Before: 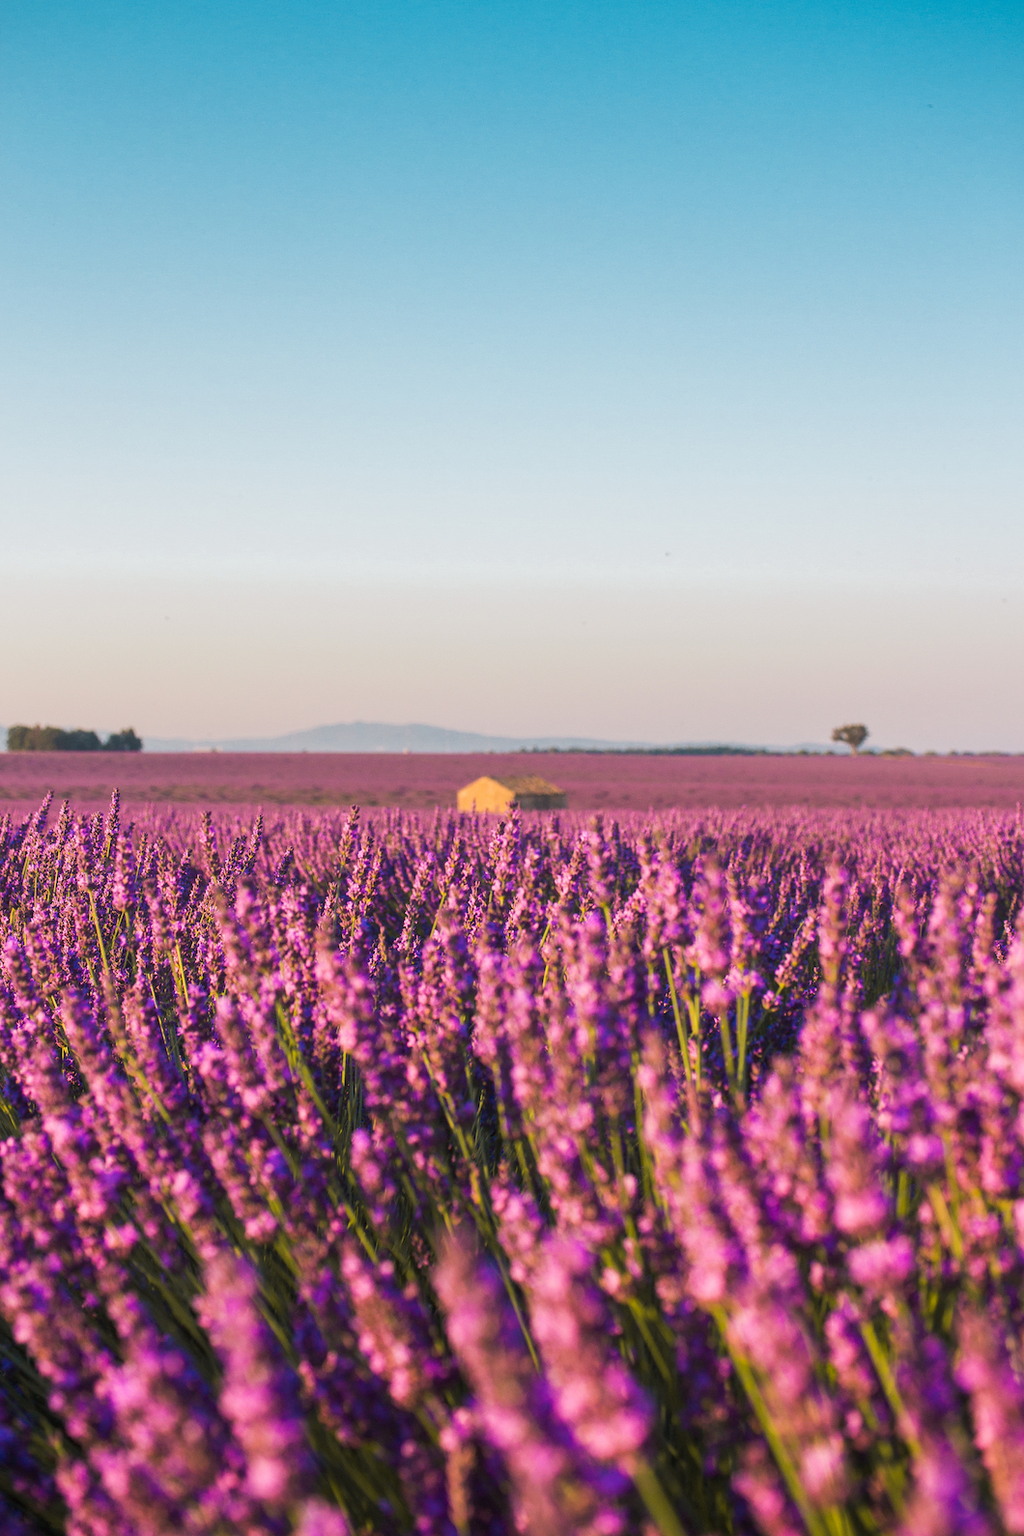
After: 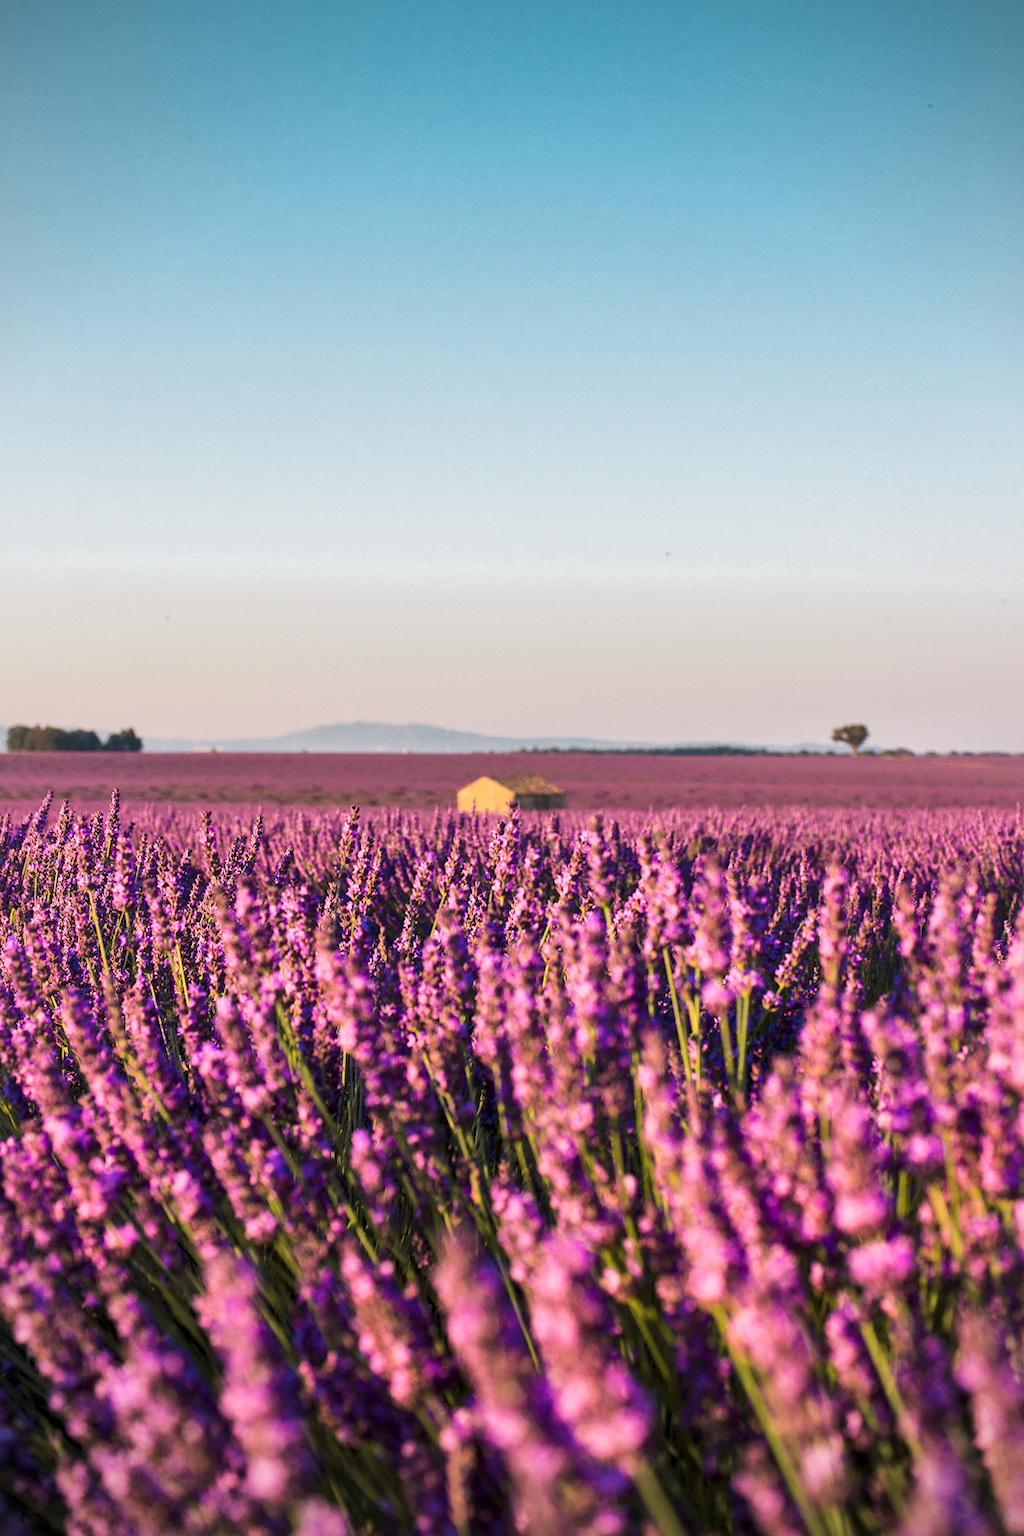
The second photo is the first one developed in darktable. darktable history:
vignetting: fall-off radius 60.92%
local contrast: mode bilateral grid, contrast 25, coarseness 60, detail 151%, midtone range 0.2
